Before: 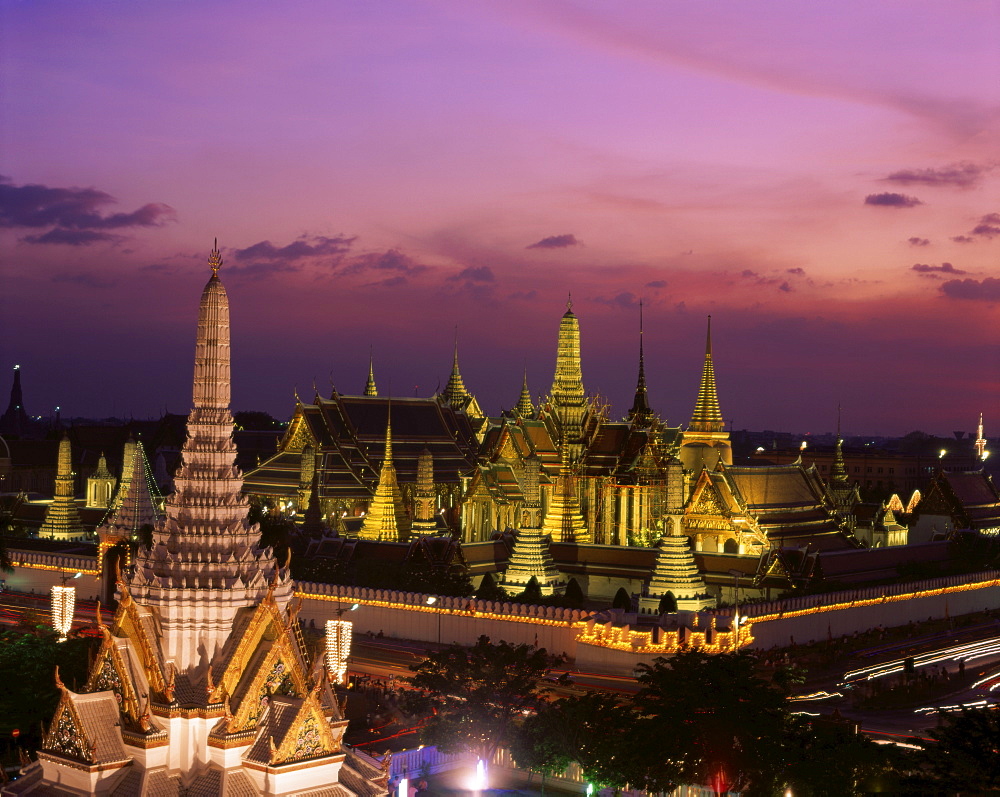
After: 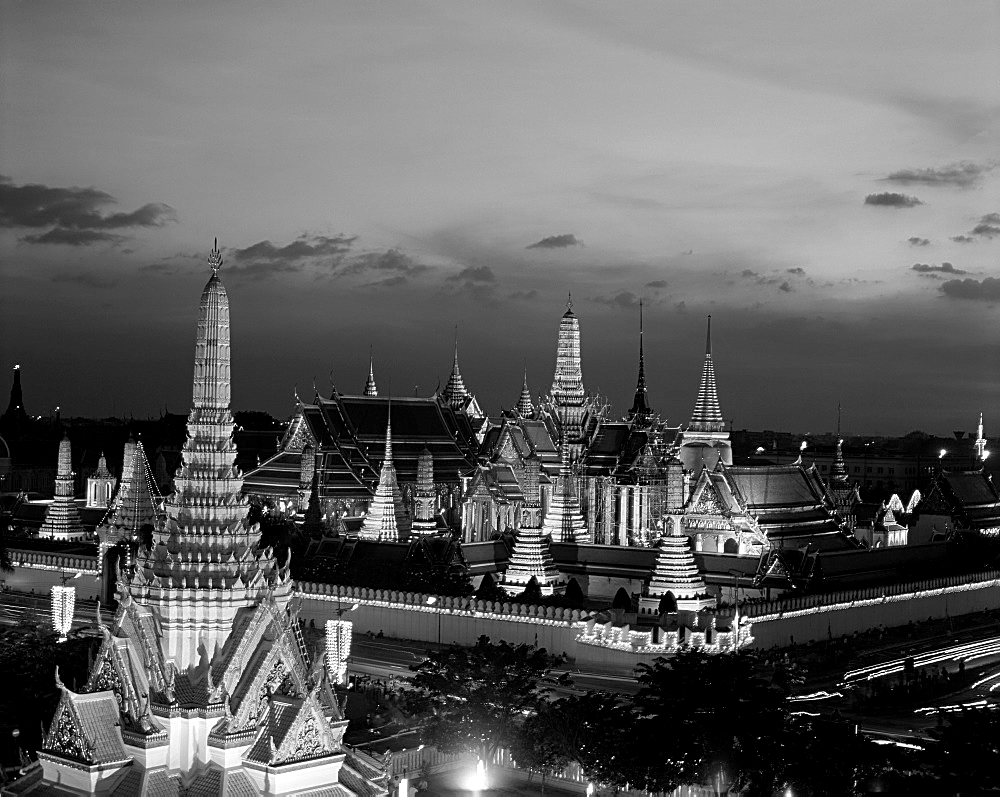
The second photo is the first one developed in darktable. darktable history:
sharpen: on, module defaults
exposure: black level correction 0.002, exposure 0.15 EV, compensate highlight preservation false
monochrome: on, module defaults
